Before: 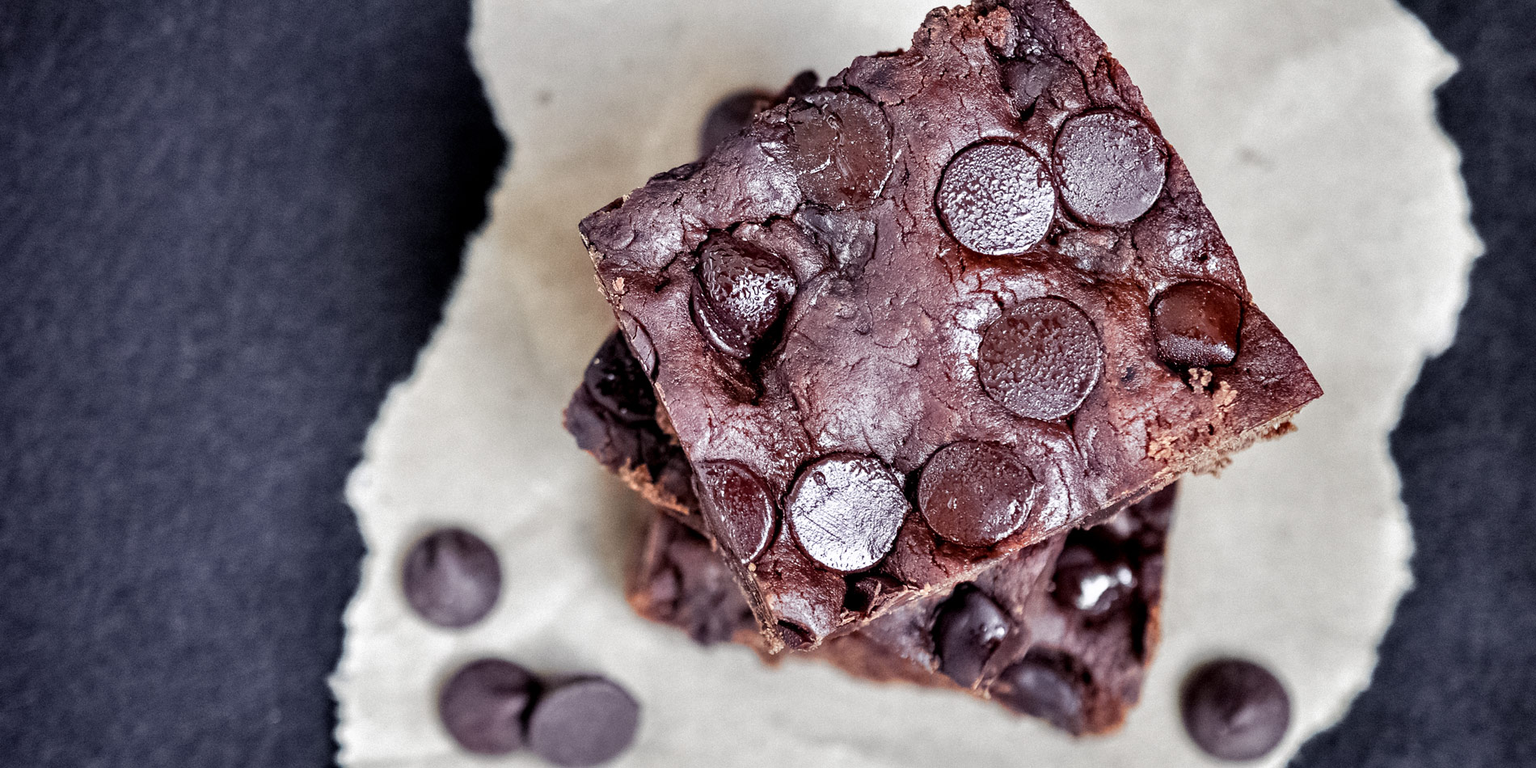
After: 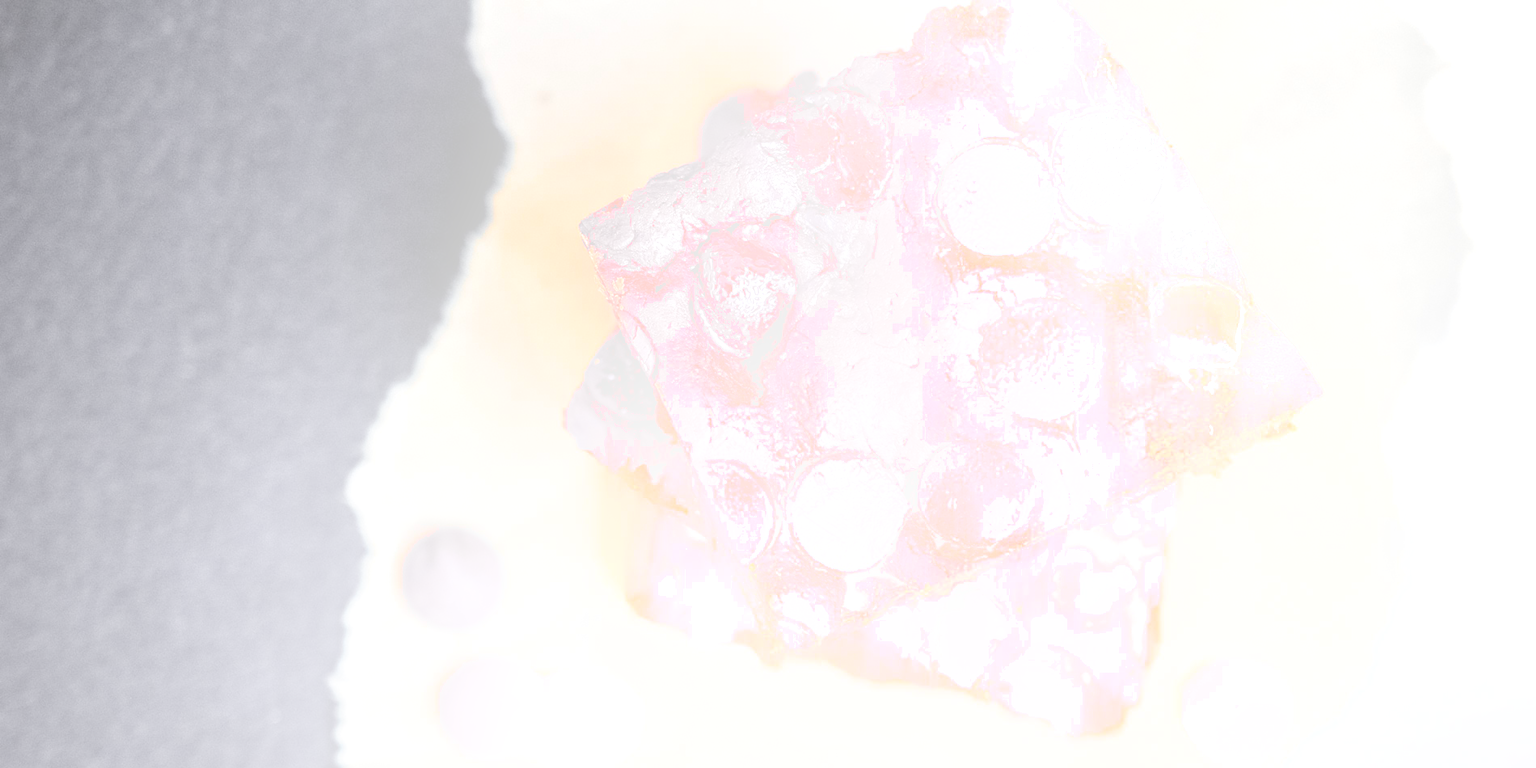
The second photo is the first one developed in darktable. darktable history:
color zones: curves: ch0 [(0.004, 0.388) (0.125, 0.392) (0.25, 0.404) (0.375, 0.5) (0.5, 0.5) (0.625, 0.5) (0.75, 0.5) (0.875, 0.5)]; ch1 [(0, 0.5) (0.125, 0.5) (0.25, 0.5) (0.375, 0.124) (0.524, 0.124) (0.645, 0.128) (0.789, 0.132) (0.914, 0.096) (0.998, 0.068)]
bloom: size 70%, threshold 25%, strength 70%
exposure: black level correction 0, exposure 0.7 EV, compensate exposure bias true, compensate highlight preservation false
